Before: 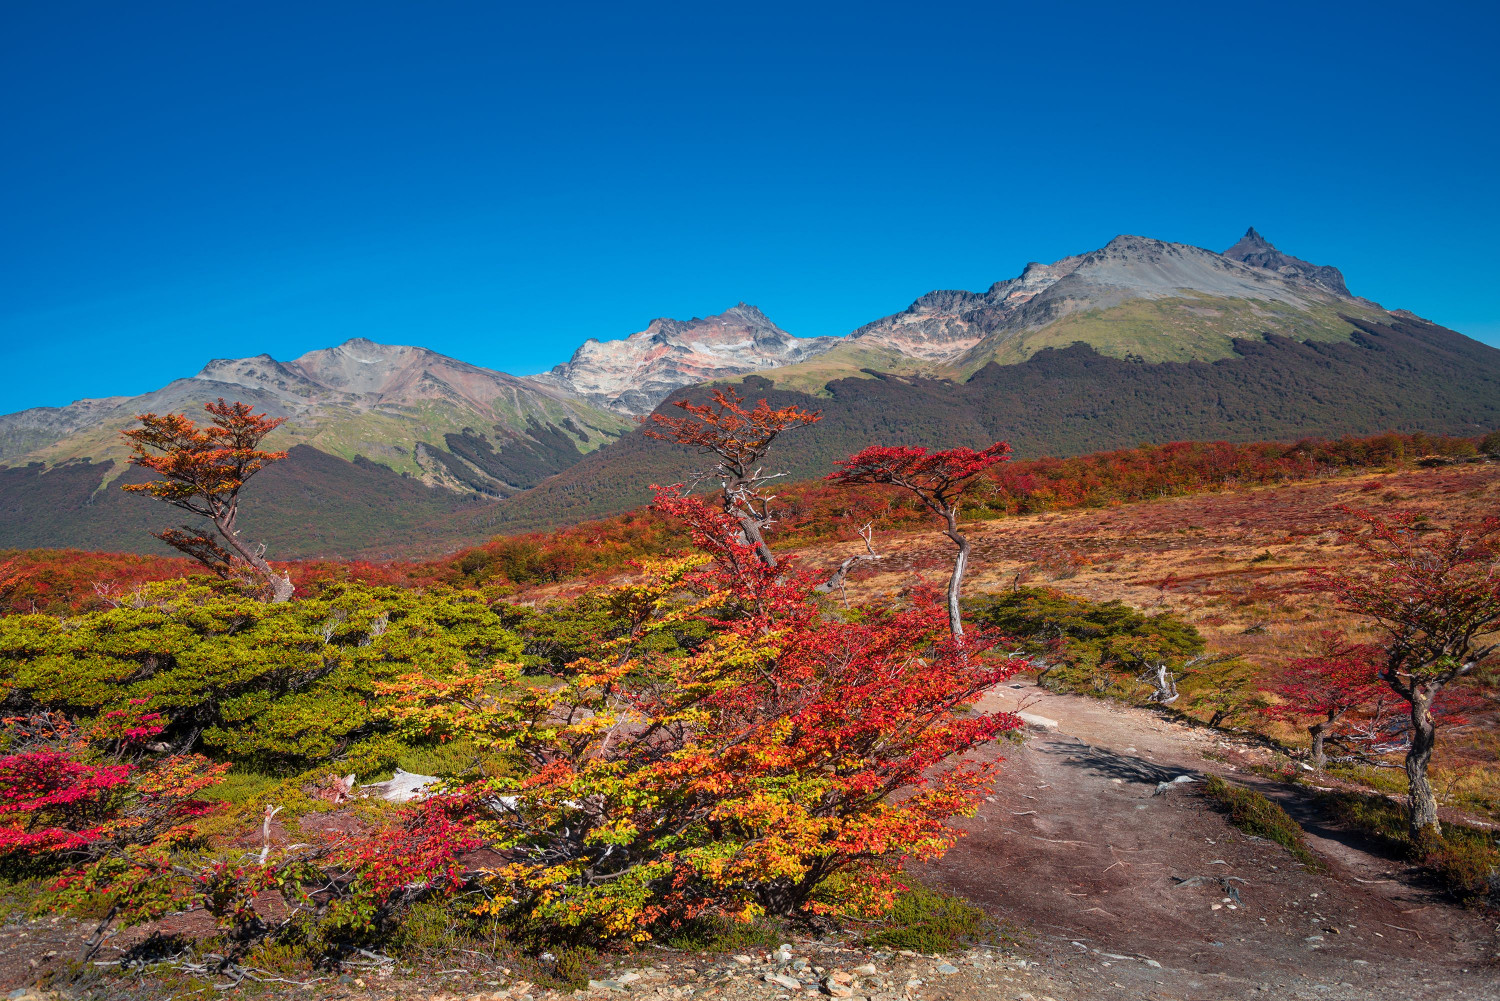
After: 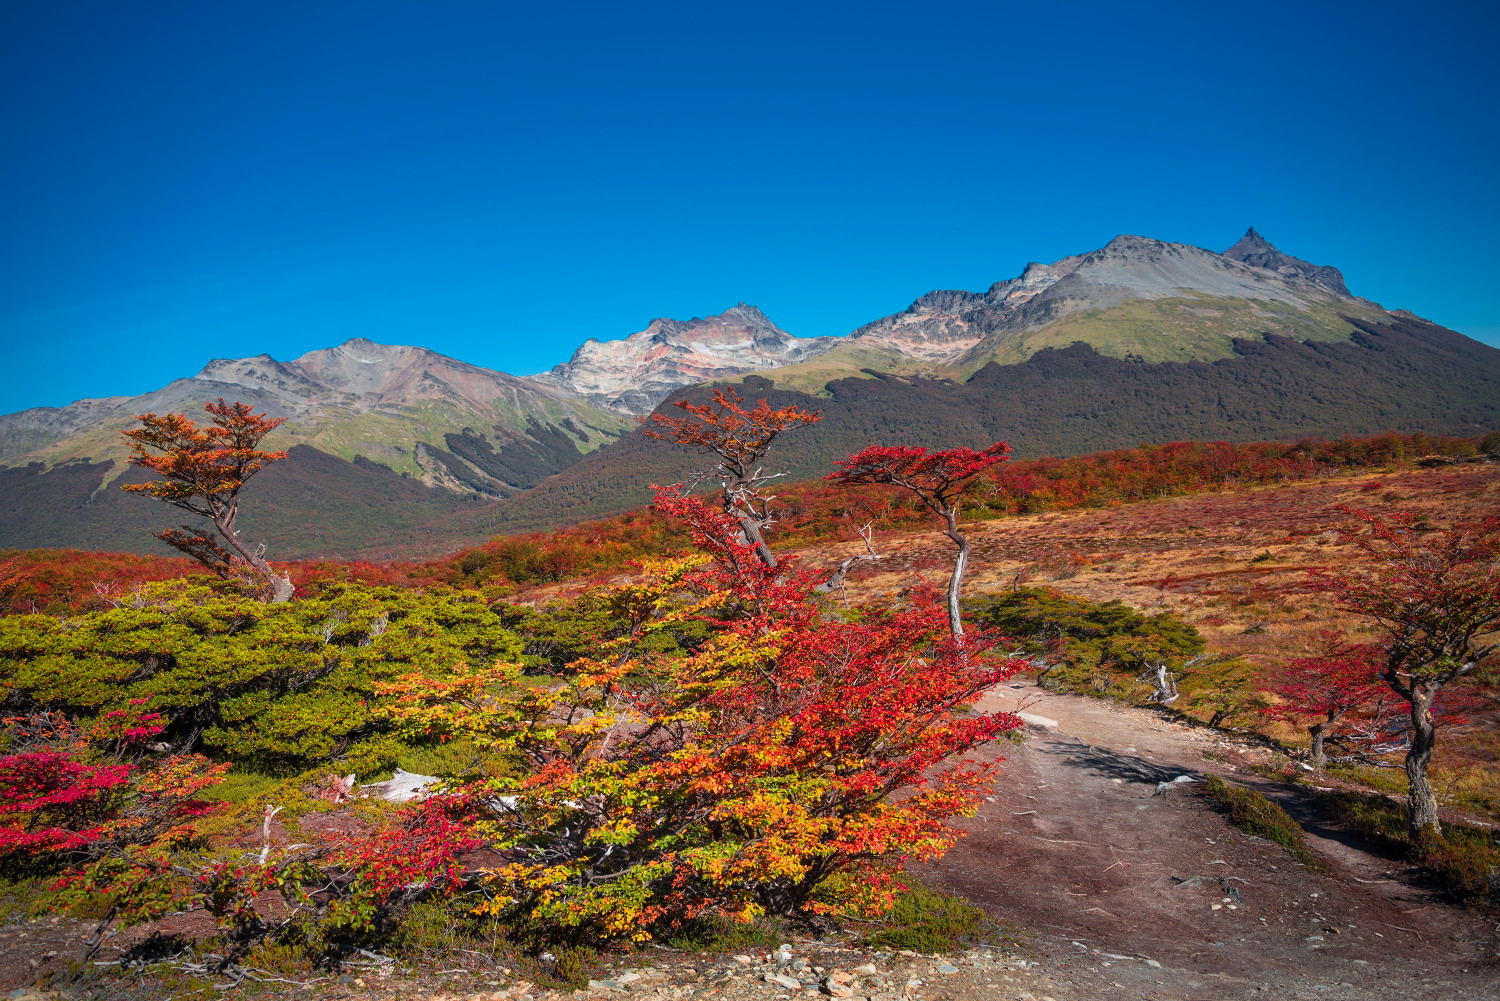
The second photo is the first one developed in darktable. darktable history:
vibrance: vibrance 10%
vignetting: saturation 0, unbound false
